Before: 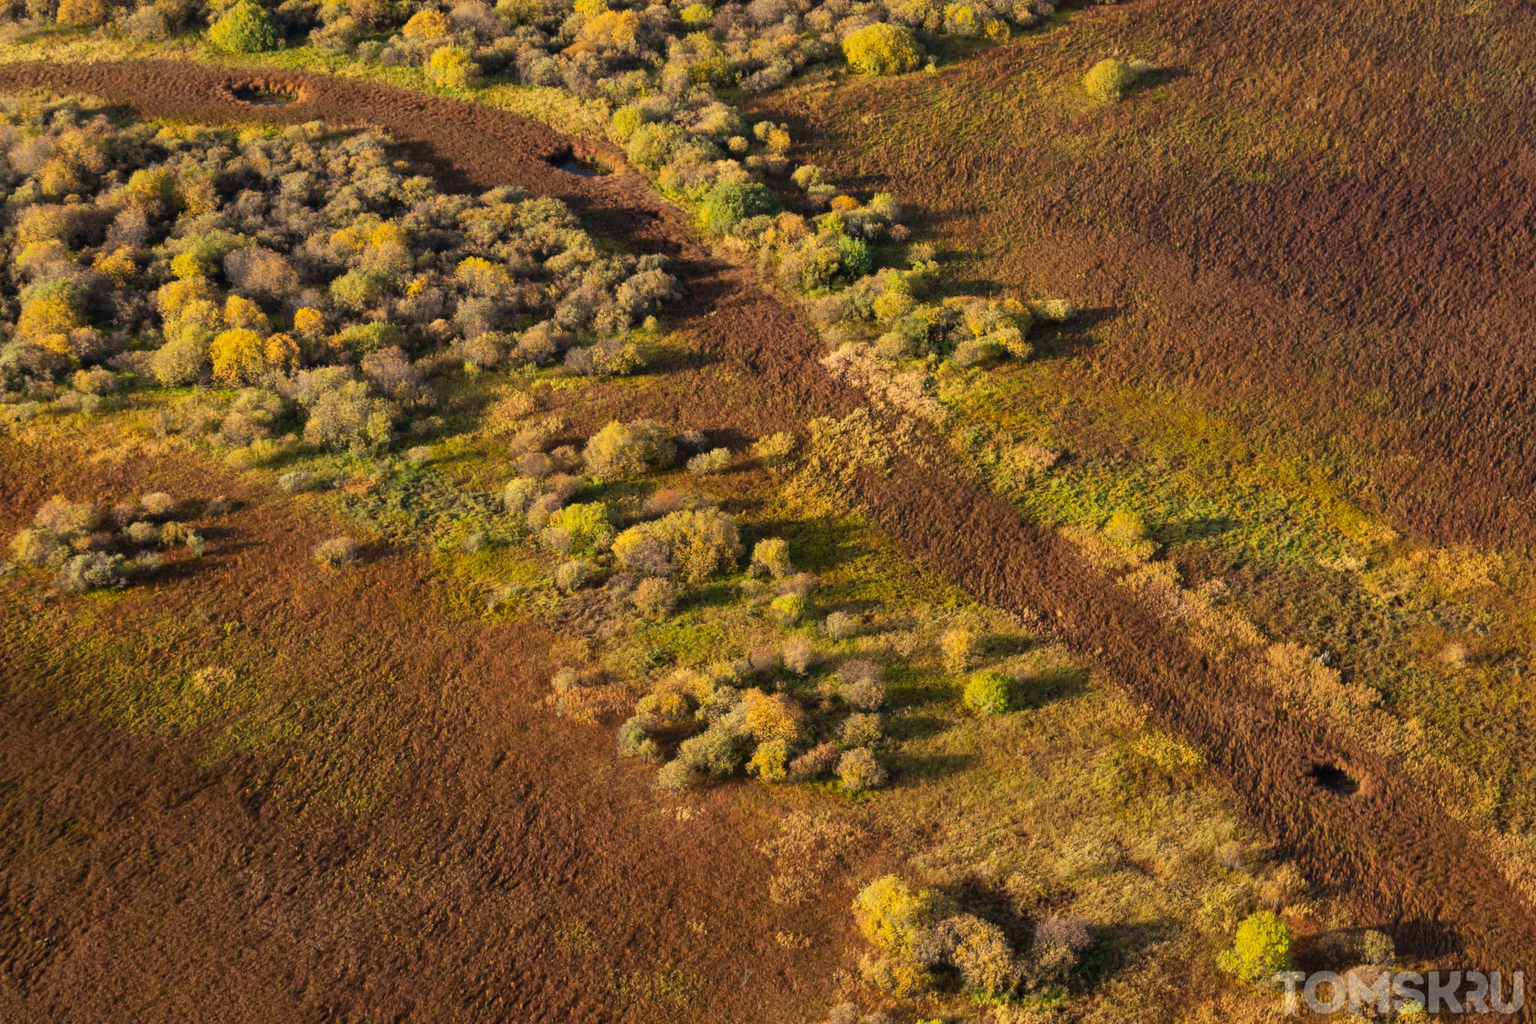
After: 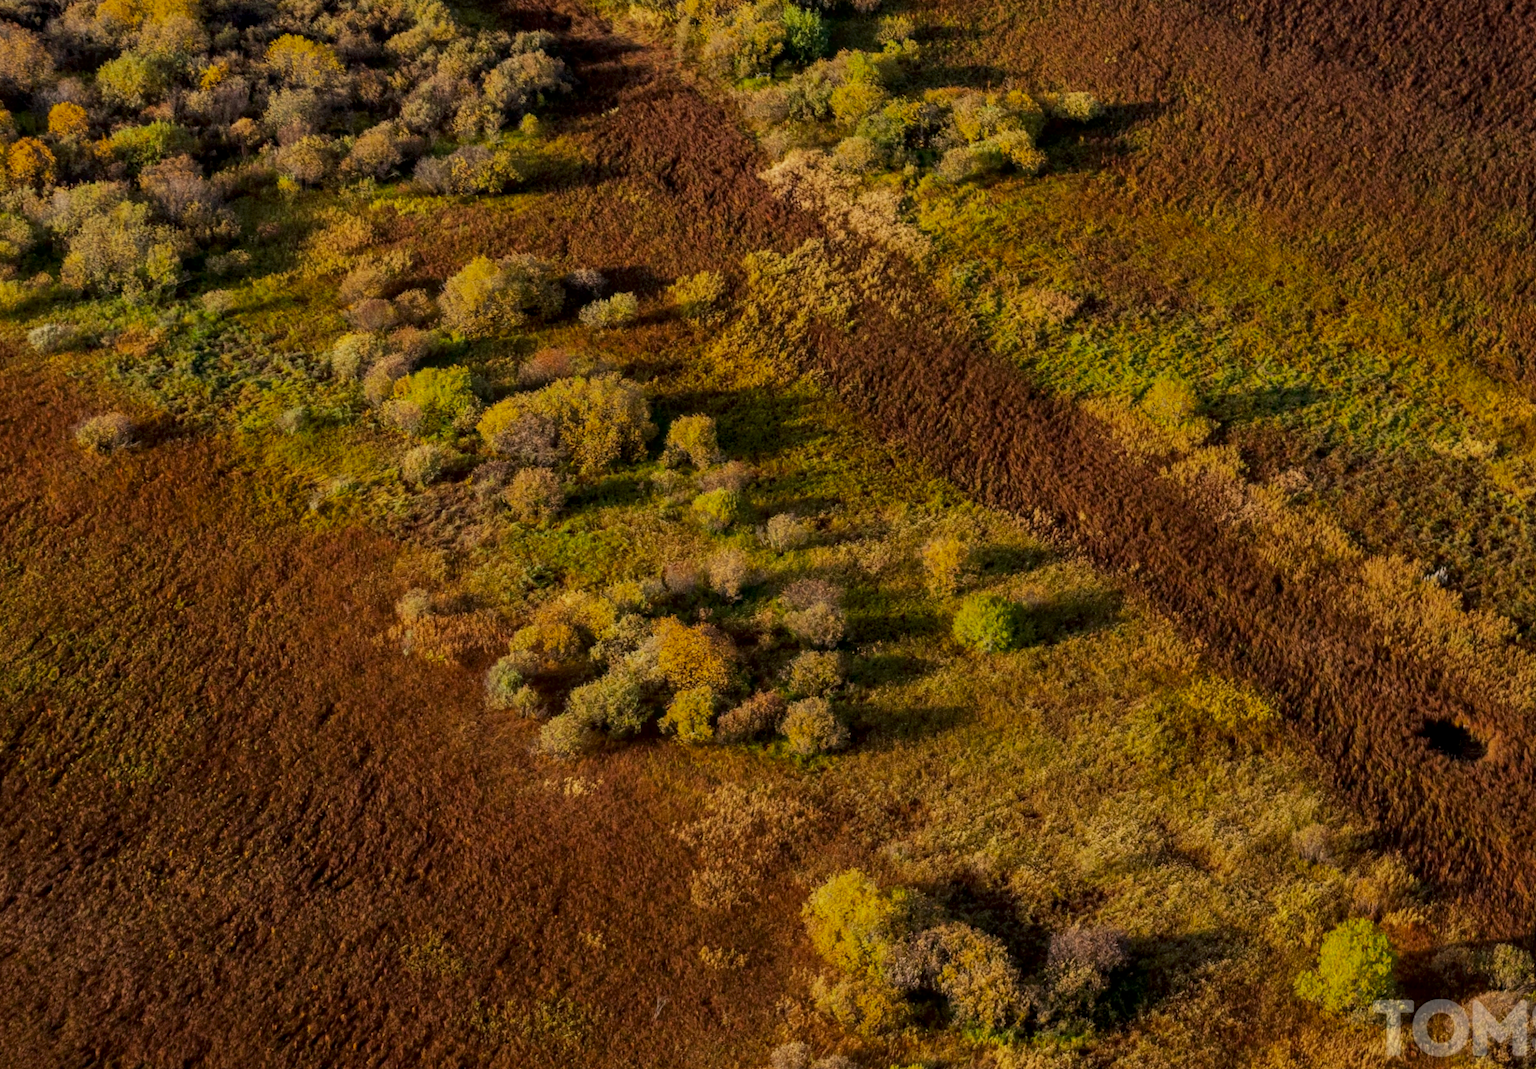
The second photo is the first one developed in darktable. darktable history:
local contrast: on, module defaults
tone curve: curves: ch0 [(0, 0) (0.003, 0.004) (0.011, 0.008) (0.025, 0.012) (0.044, 0.02) (0.069, 0.028) (0.1, 0.034) (0.136, 0.059) (0.177, 0.1) (0.224, 0.151) (0.277, 0.203) (0.335, 0.266) (0.399, 0.344) (0.468, 0.414) (0.543, 0.507) (0.623, 0.602) (0.709, 0.704) (0.801, 0.804) (0.898, 0.927) (1, 1)], color space Lab, independent channels, preserve colors none
crop: left 16.837%, top 22.67%, right 9.102%
color zones: curves: ch0 [(0.27, 0.396) (0.563, 0.504) (0.75, 0.5) (0.787, 0.307)]
